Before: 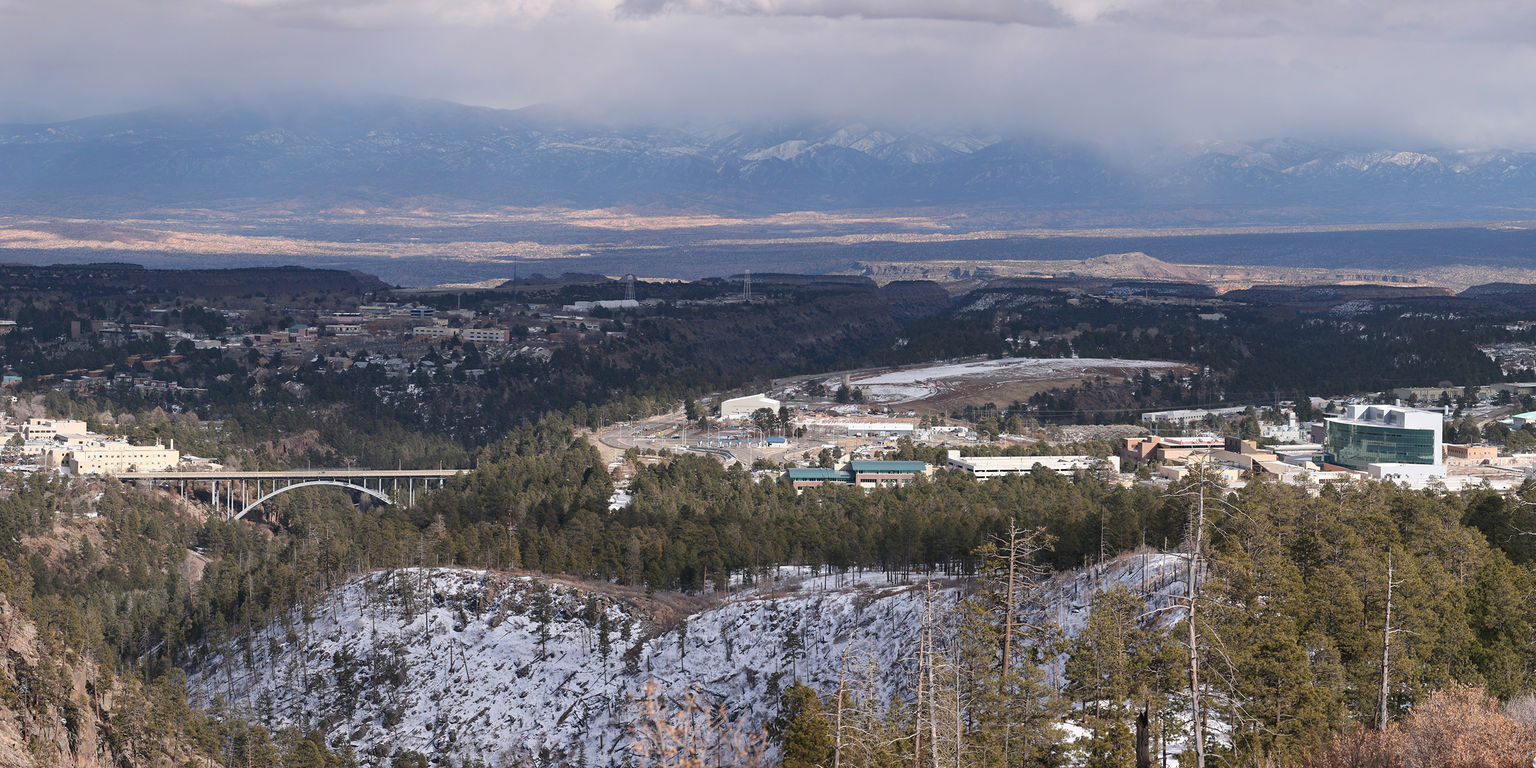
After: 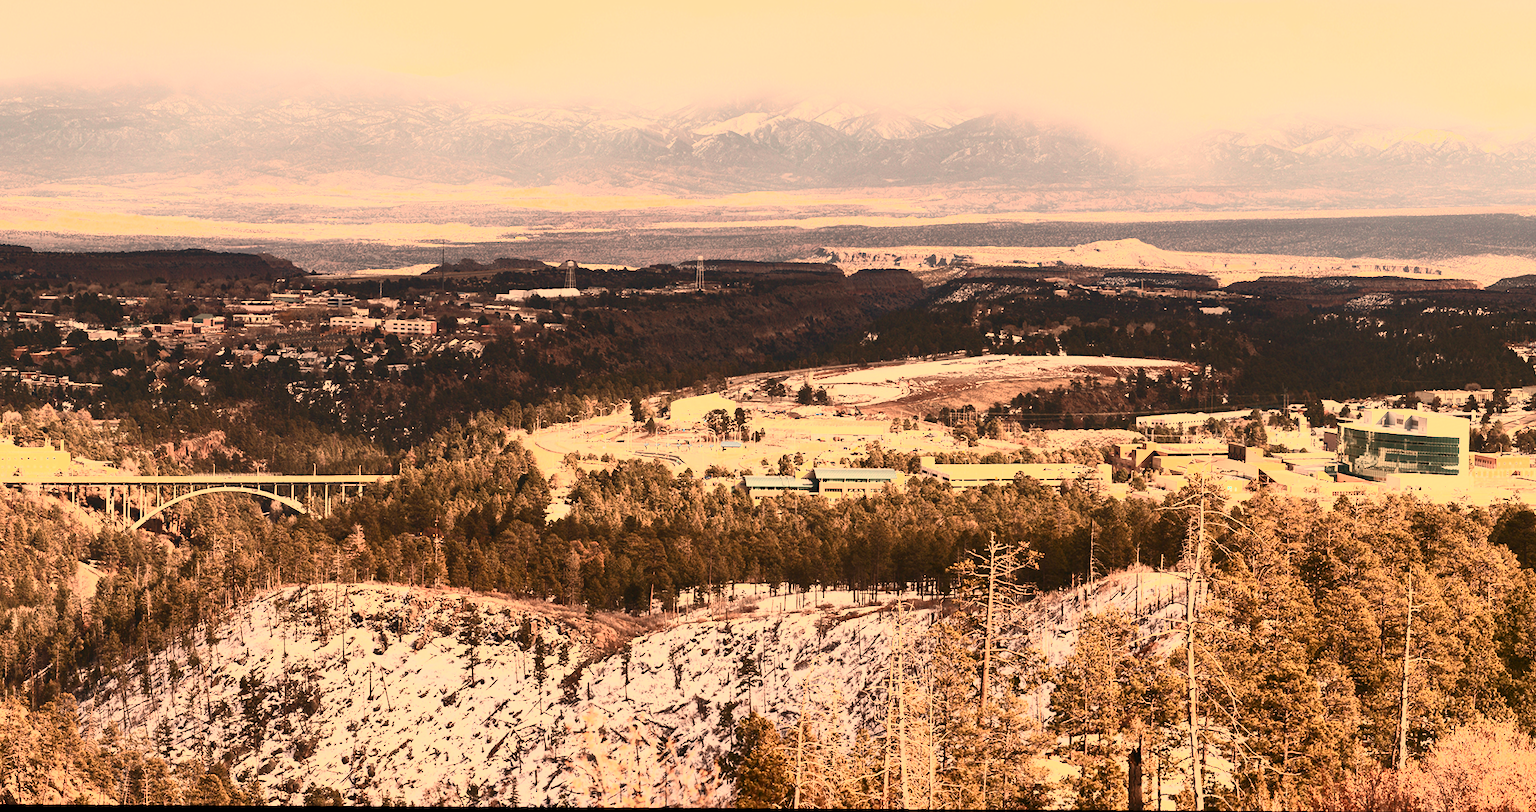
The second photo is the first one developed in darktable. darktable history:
rotate and perspective: rotation 2.27°, automatic cropping off
crop and rotate: angle 1.96°, left 5.673%, top 5.673%
contrast brightness saturation: contrast 0.62, brightness 0.34, saturation 0.14
white balance: red 1.467, blue 0.684
